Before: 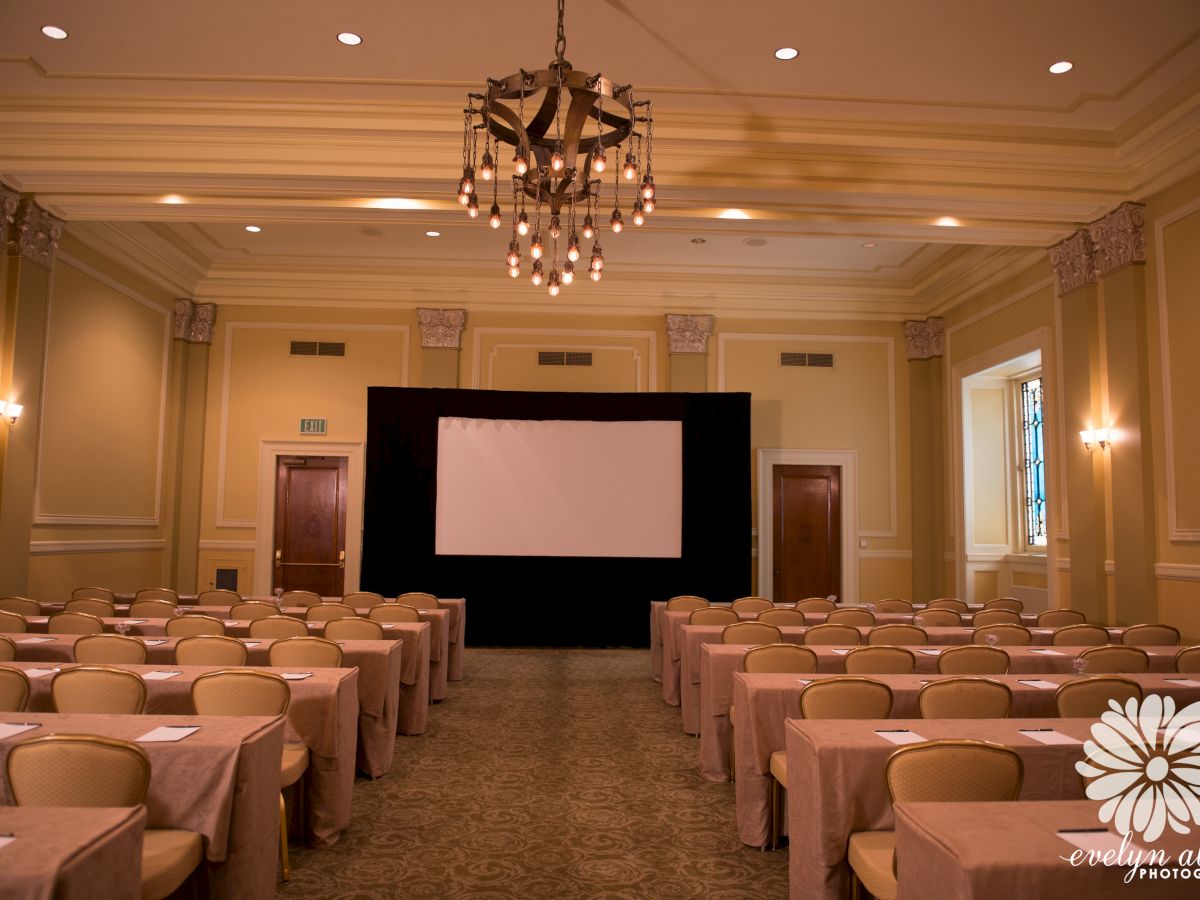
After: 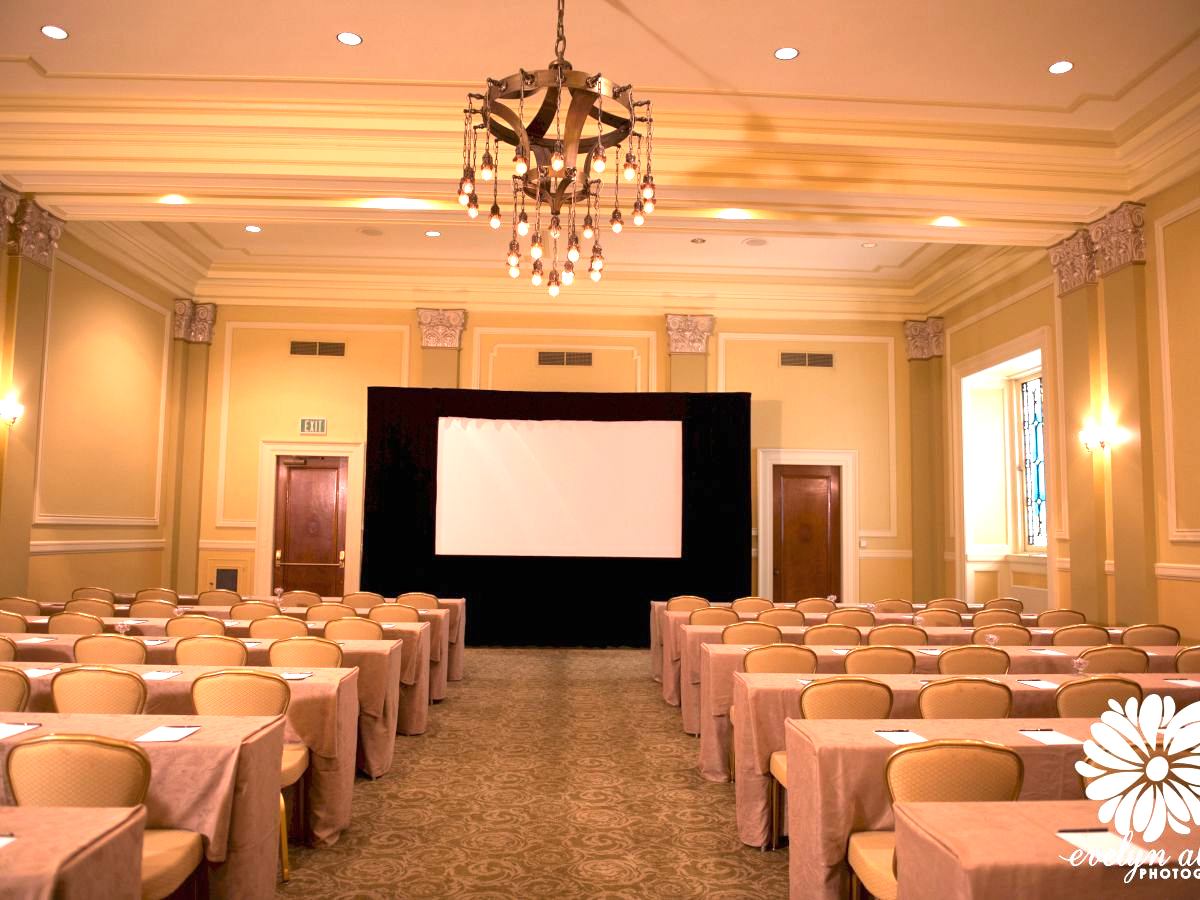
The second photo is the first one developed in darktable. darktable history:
exposure: black level correction 0, exposure 1.382 EV, compensate highlight preservation false
